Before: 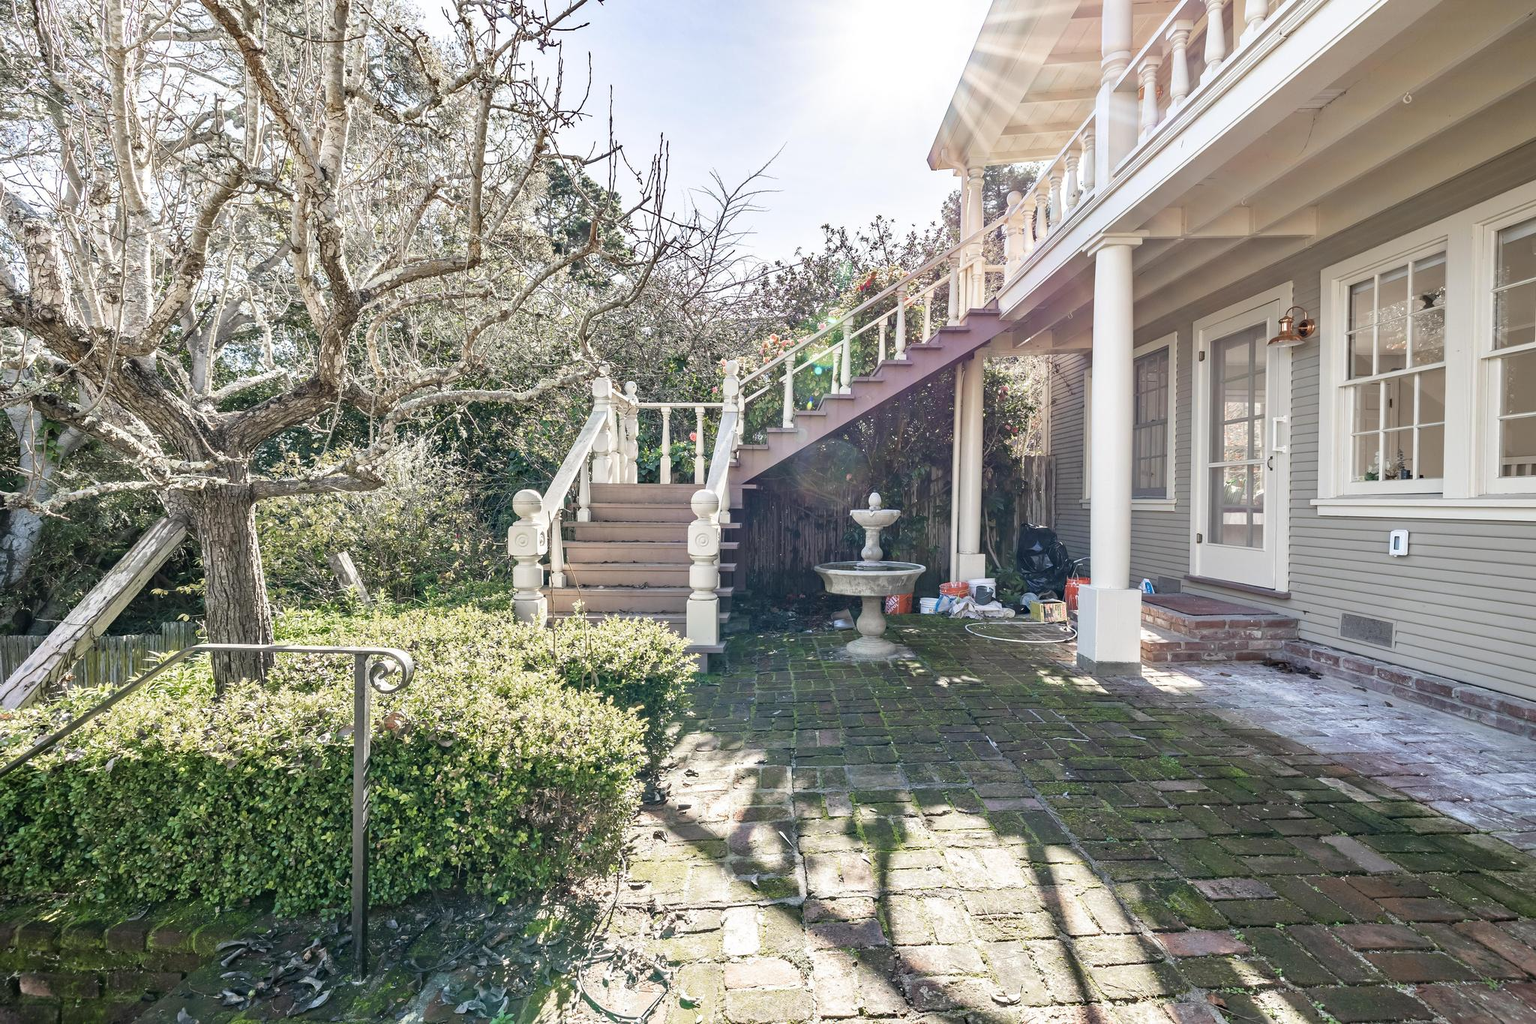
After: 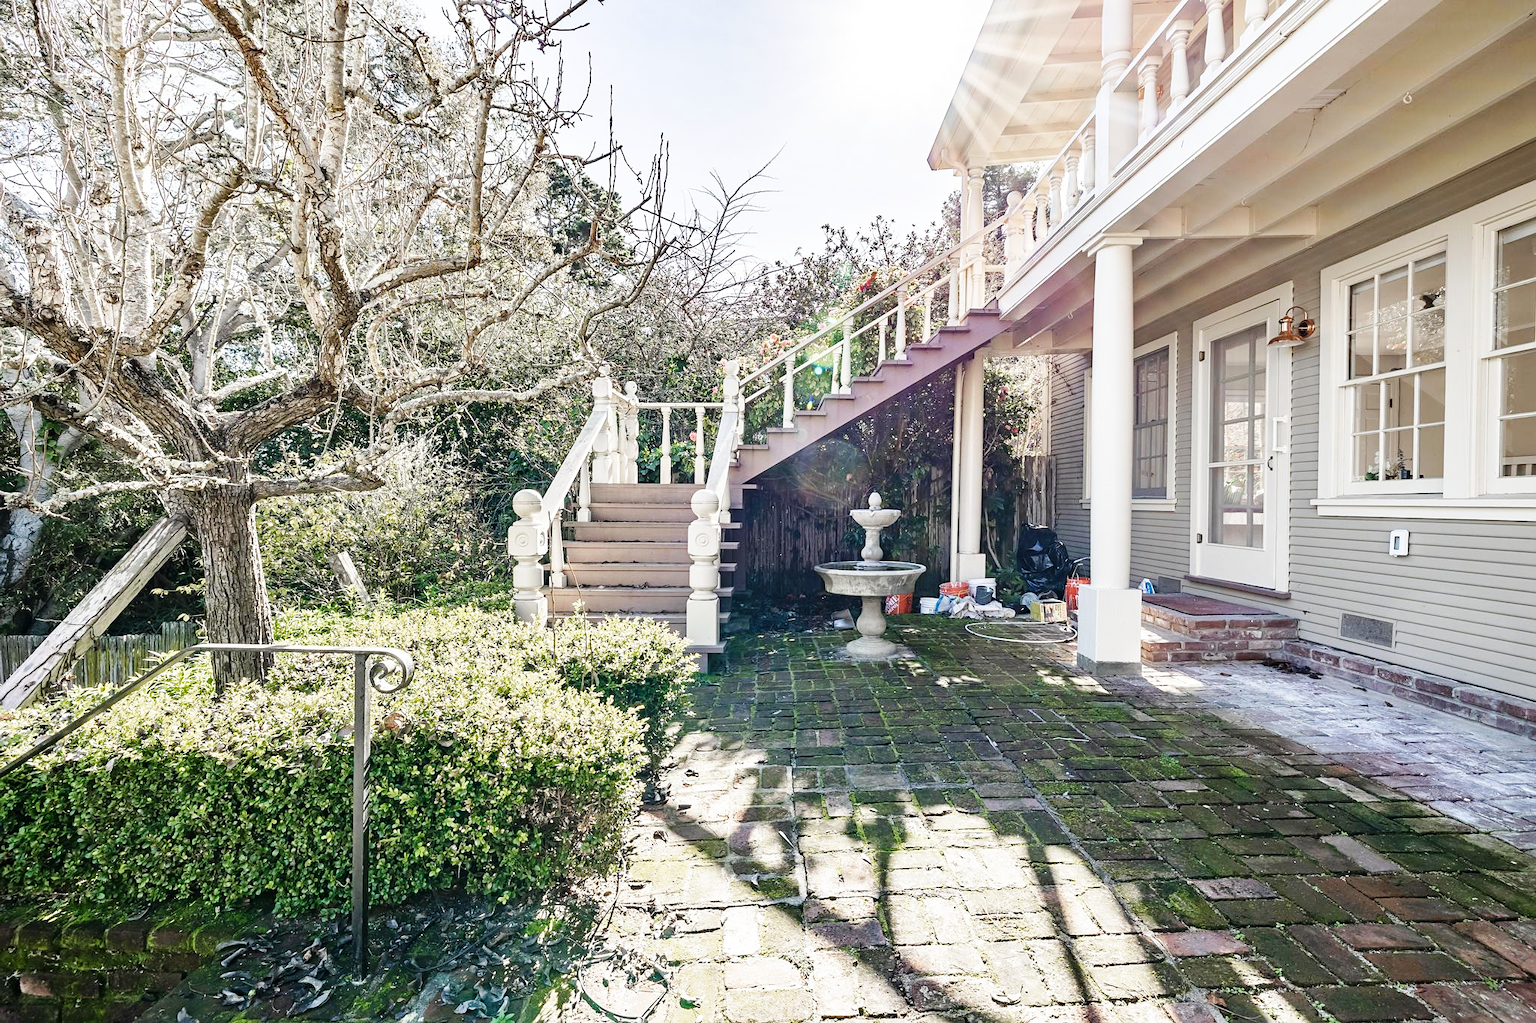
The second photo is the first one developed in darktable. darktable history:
contrast brightness saturation: contrast 0.035, brightness -0.044
sharpen: amount 0.207
base curve: curves: ch0 [(0, 0) (0.032, 0.025) (0.121, 0.166) (0.206, 0.329) (0.605, 0.79) (1, 1)], preserve colors none
